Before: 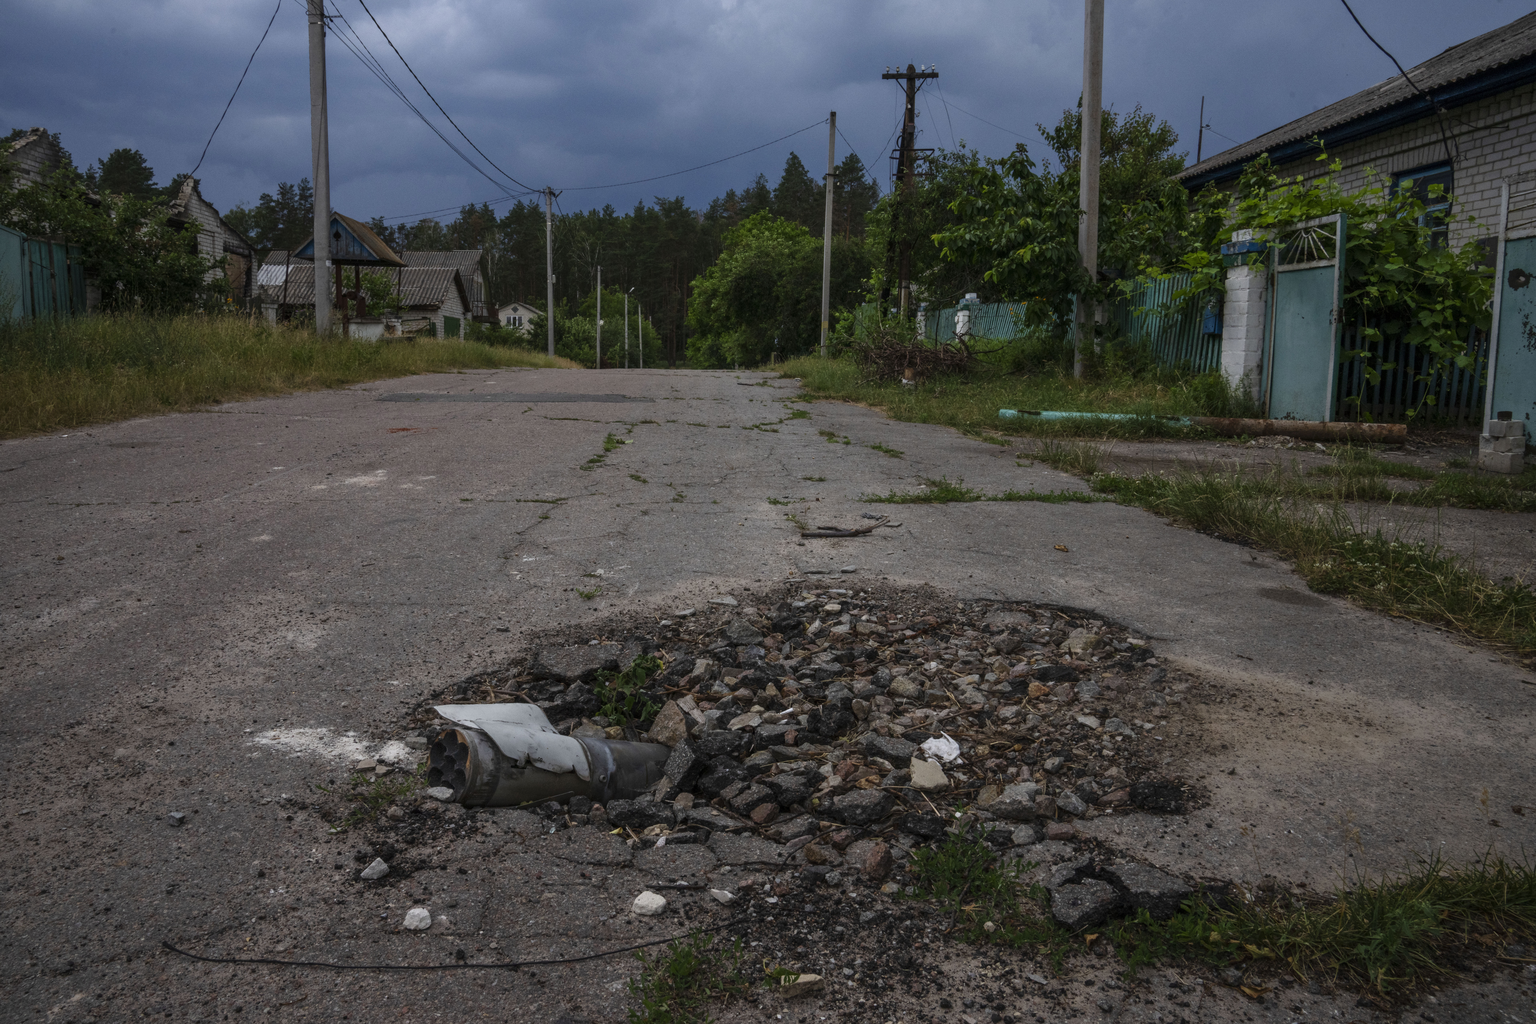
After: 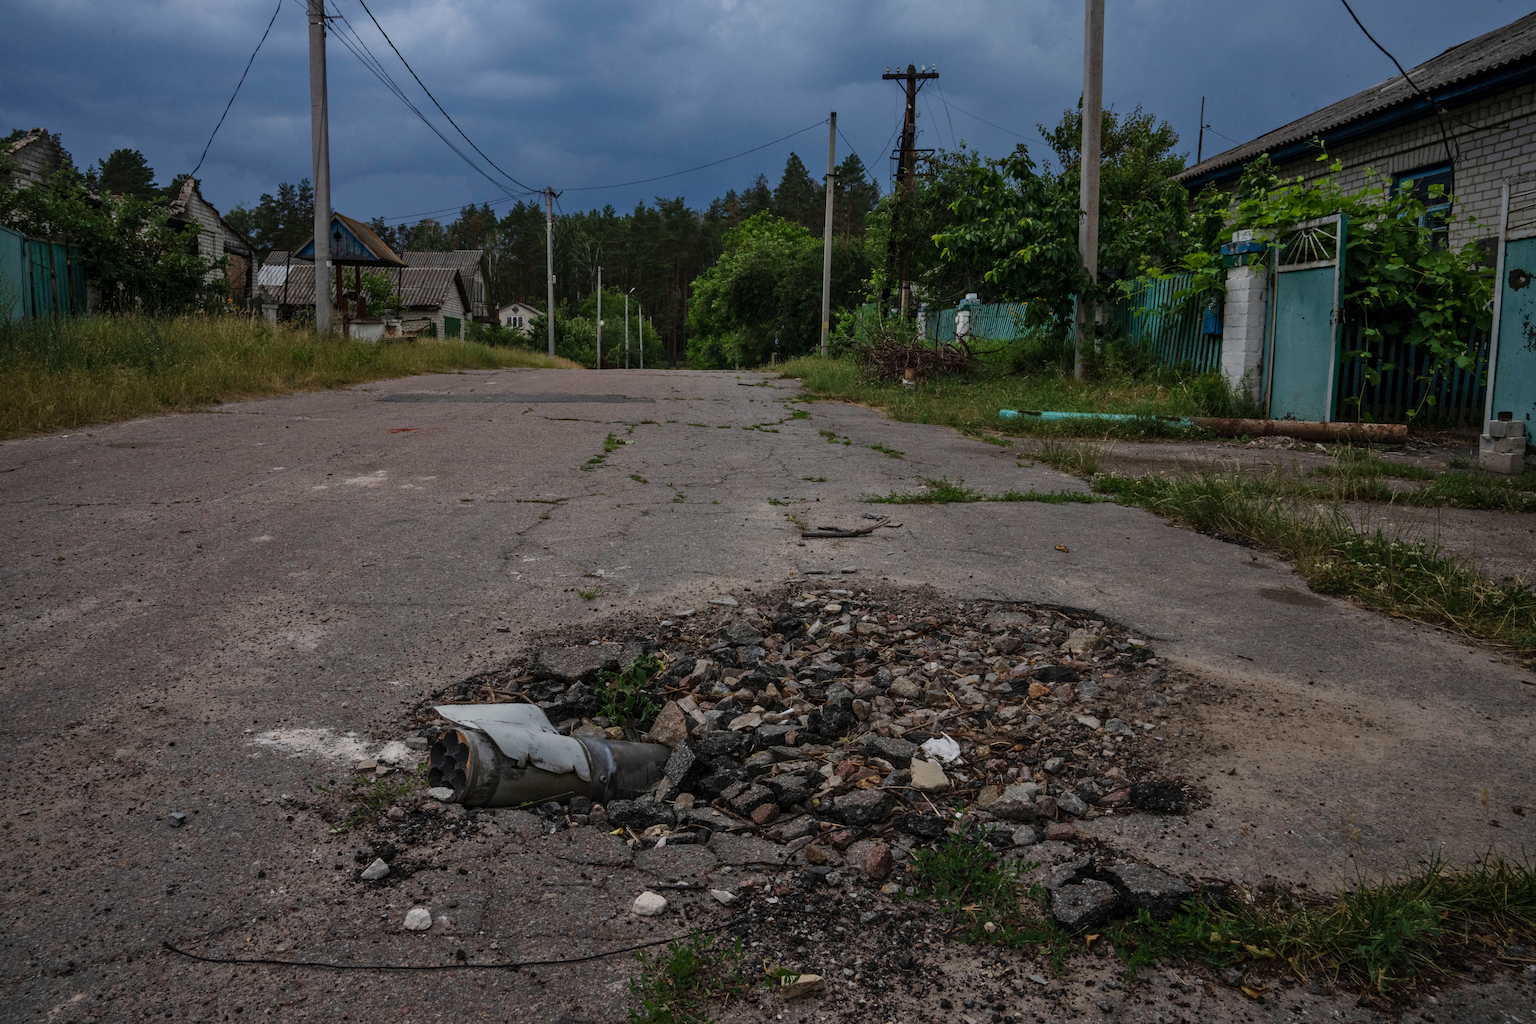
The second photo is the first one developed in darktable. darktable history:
base curve: curves: ch0 [(0, 0) (0.262, 0.32) (0.722, 0.705) (1, 1)]
exposure: exposure -0.413 EV, compensate exposure bias true, compensate highlight preservation false
haze removal: adaptive false
shadows and highlights: shadows 29.21, highlights -29.15, low approximation 0.01, soften with gaussian
